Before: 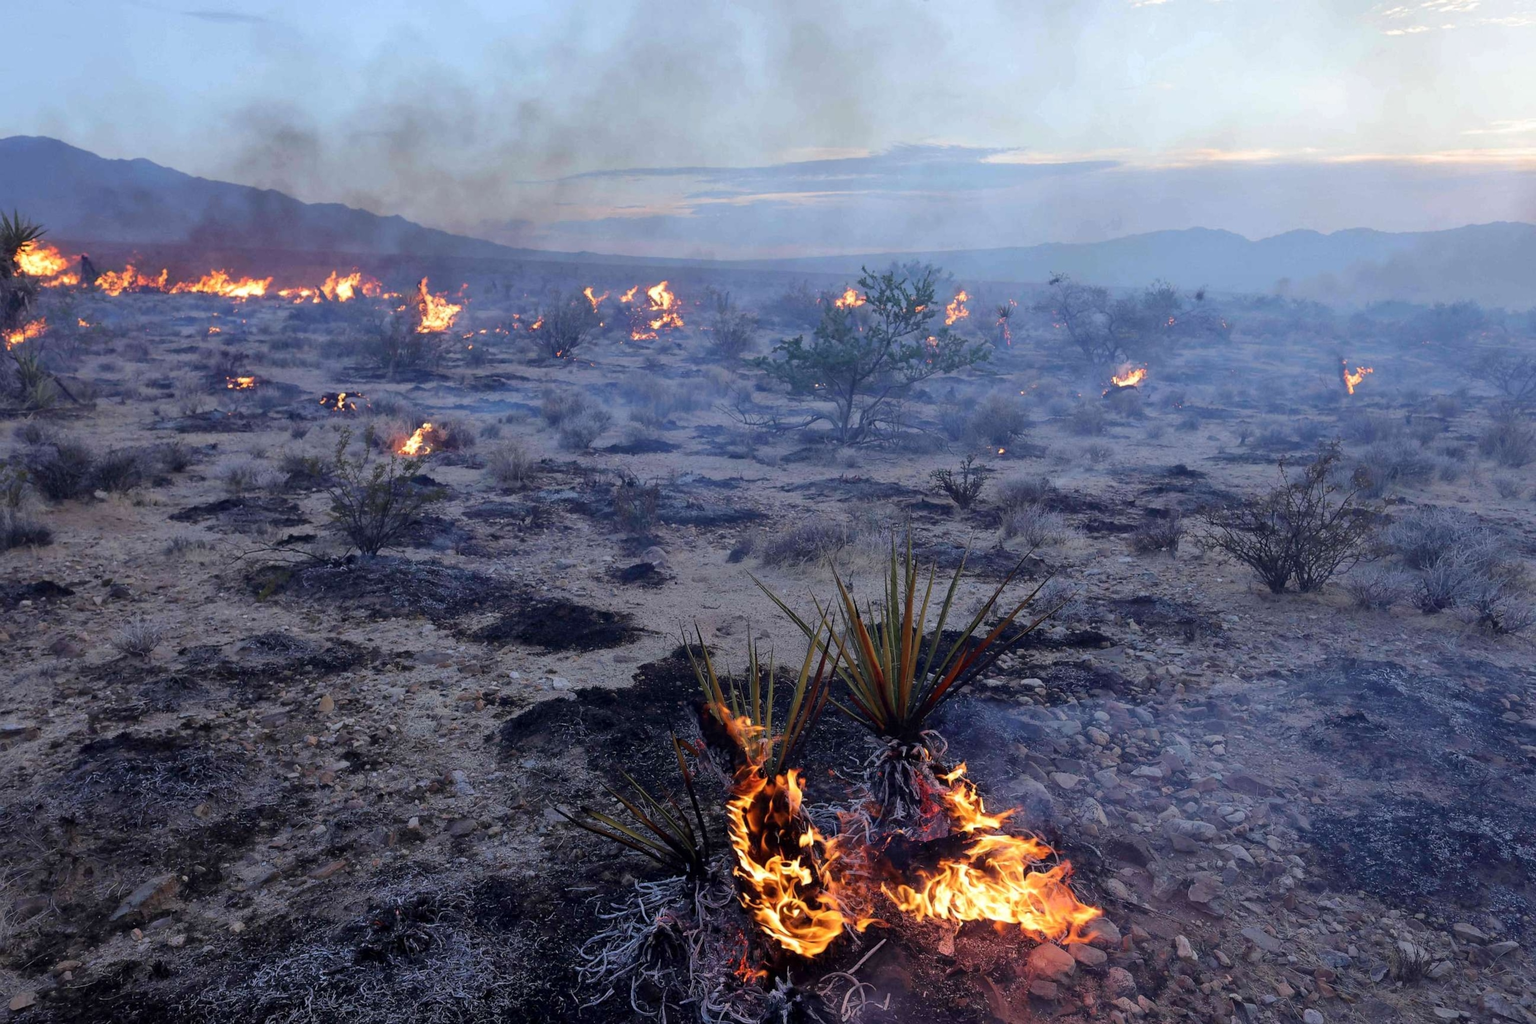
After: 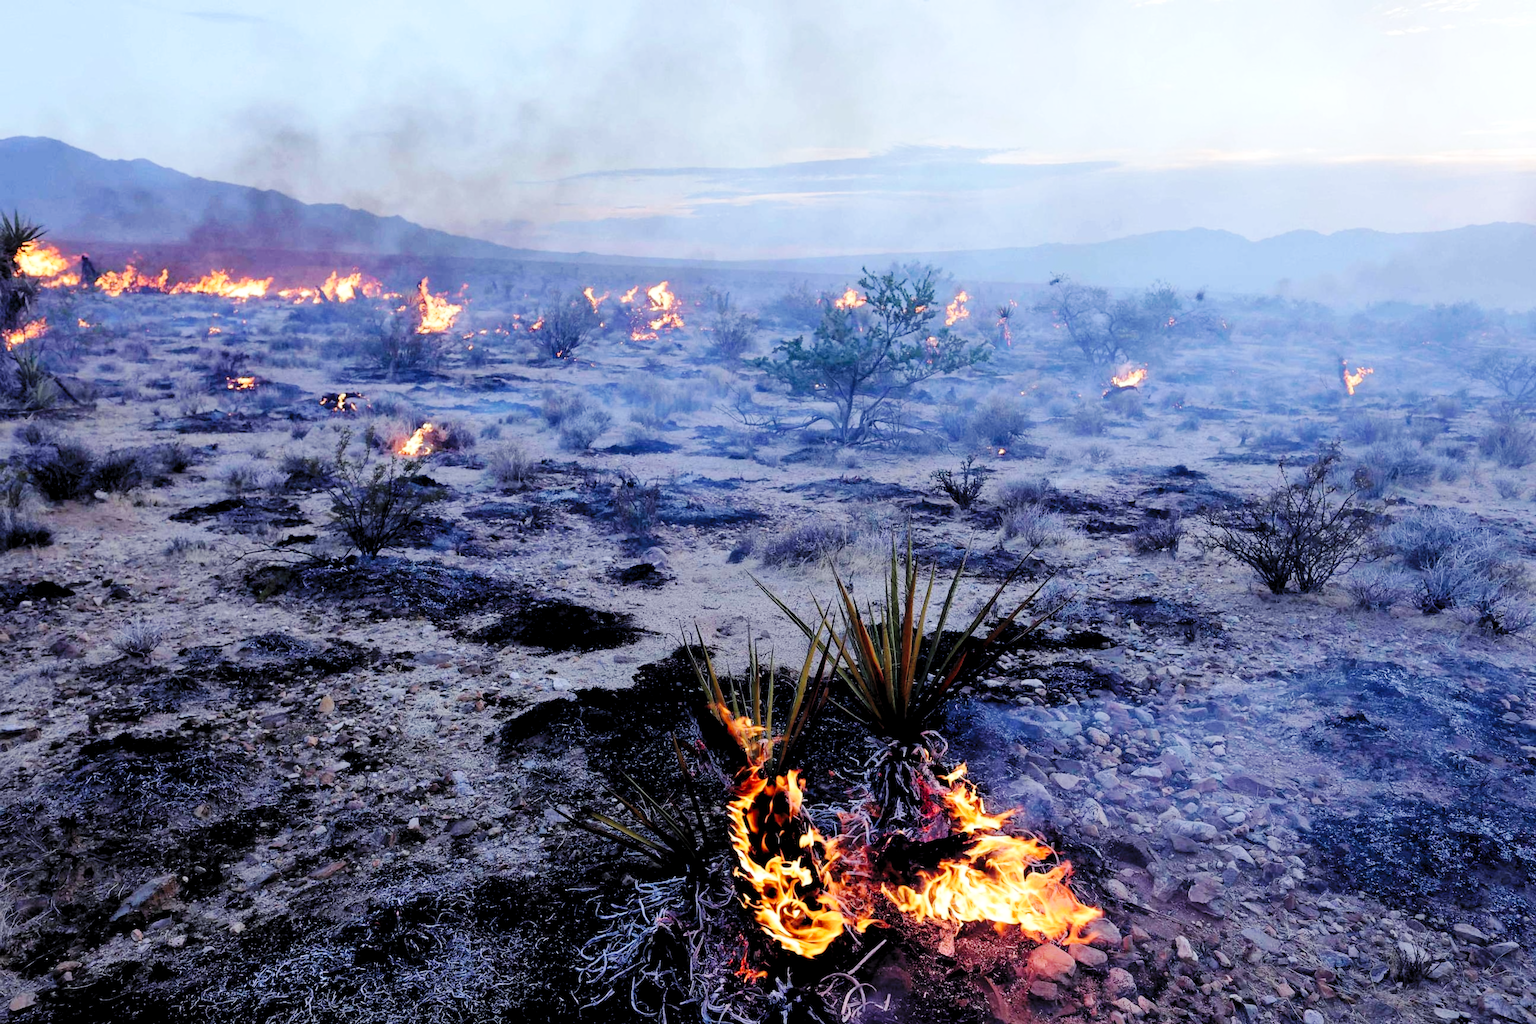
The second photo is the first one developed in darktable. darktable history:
rgb levels: levels [[0.013, 0.434, 0.89], [0, 0.5, 1], [0, 0.5, 1]]
white balance: red 0.974, blue 1.044
base curve: curves: ch0 [(0, 0) (0.036, 0.025) (0.121, 0.166) (0.206, 0.329) (0.605, 0.79) (1, 1)], preserve colors none
